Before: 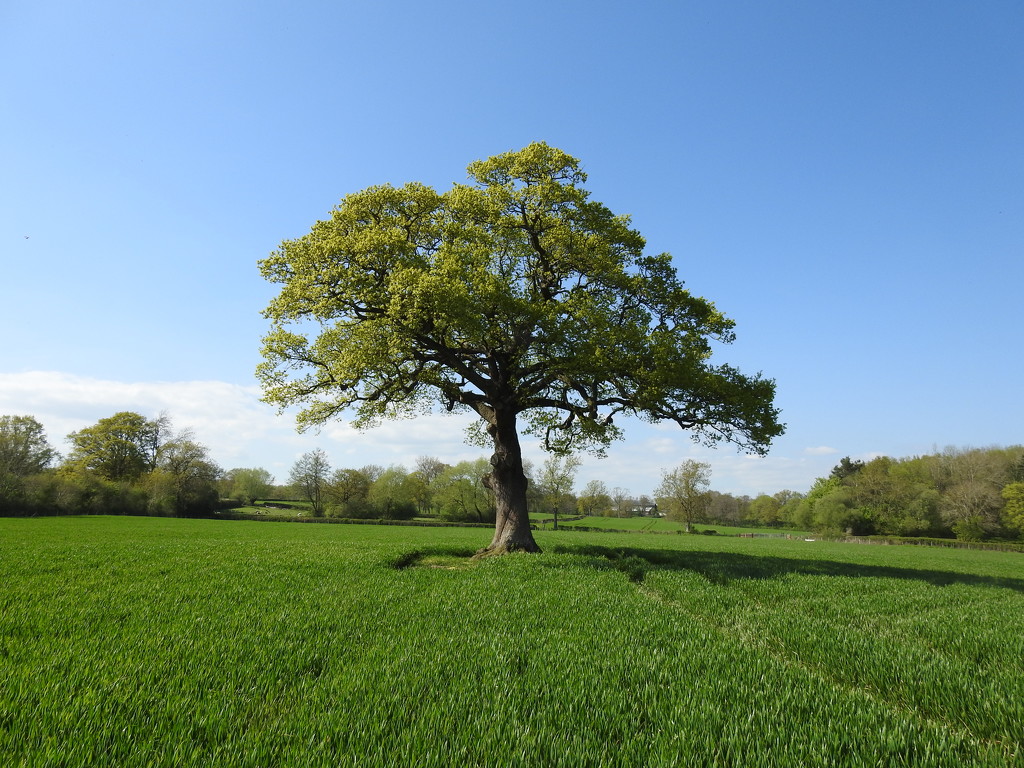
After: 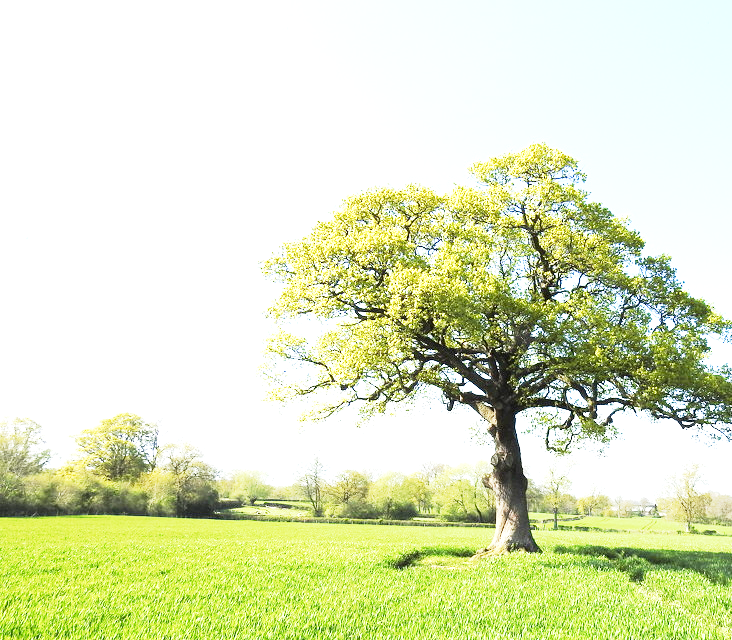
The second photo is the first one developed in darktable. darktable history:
tone equalizer: -8 EV -0.716 EV, -7 EV -0.681 EV, -6 EV -0.588 EV, -5 EV -0.376 EV, -3 EV 0.378 EV, -2 EV 0.6 EV, -1 EV 0.679 EV, +0 EV 0.72 EV
crop: right 28.513%, bottom 16.537%
exposure: black level correction 0.001, exposure 1.821 EV, compensate exposure bias true, compensate highlight preservation false
base curve: curves: ch0 [(0, 0) (0.088, 0.125) (0.176, 0.251) (0.354, 0.501) (0.613, 0.749) (1, 0.877)], preserve colors none
